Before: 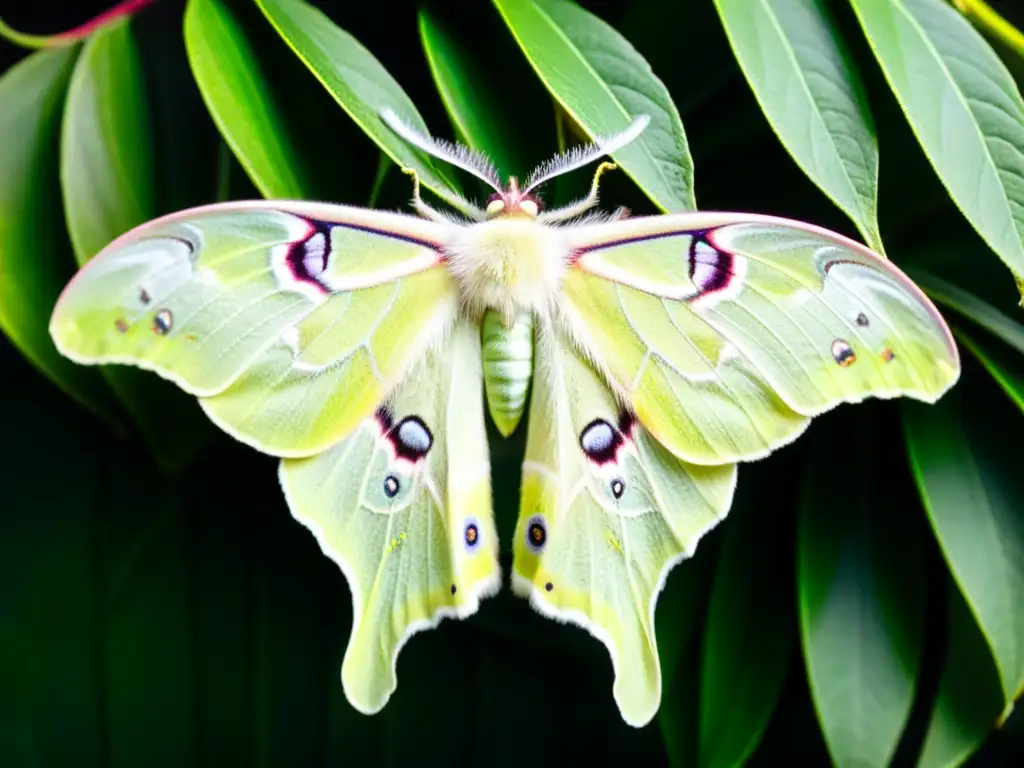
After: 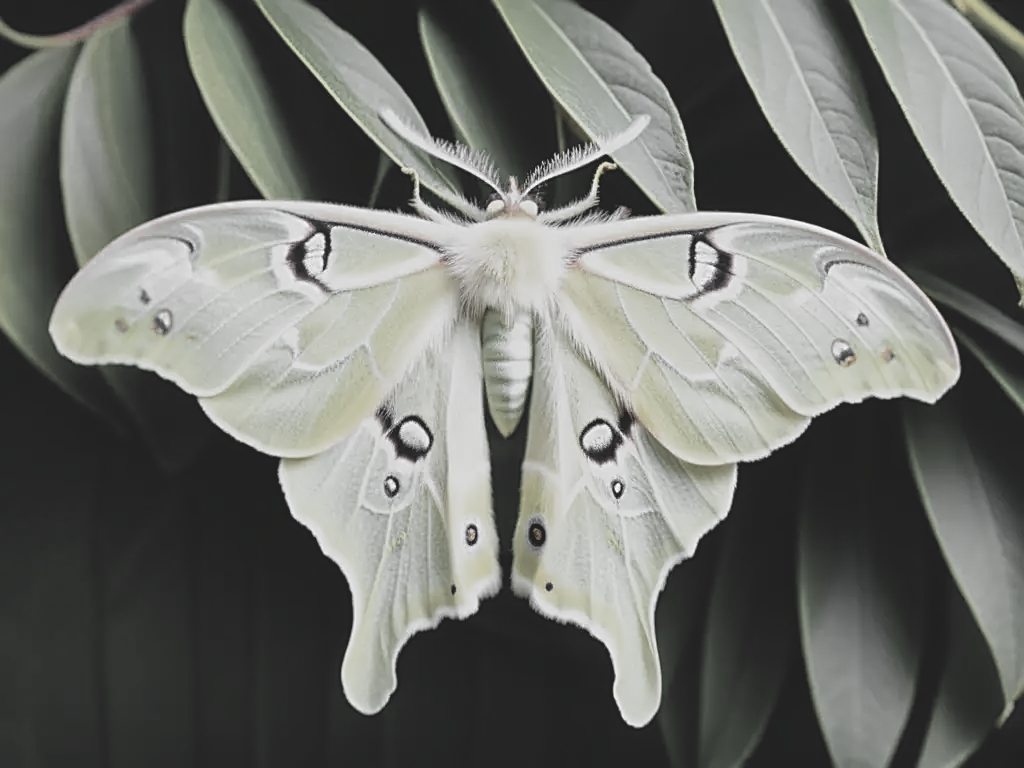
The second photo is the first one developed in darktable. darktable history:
color zones: curves: ch0 [(0, 0.613) (0.01, 0.613) (0.245, 0.448) (0.498, 0.529) (0.642, 0.665) (0.879, 0.777) (0.99, 0.613)]; ch1 [(0, 0.035) (0.121, 0.189) (0.259, 0.197) (0.415, 0.061) (0.589, 0.022) (0.732, 0.022) (0.857, 0.026) (0.991, 0.053)]
contrast brightness saturation: contrast -0.255, saturation -0.442
sharpen: on, module defaults
